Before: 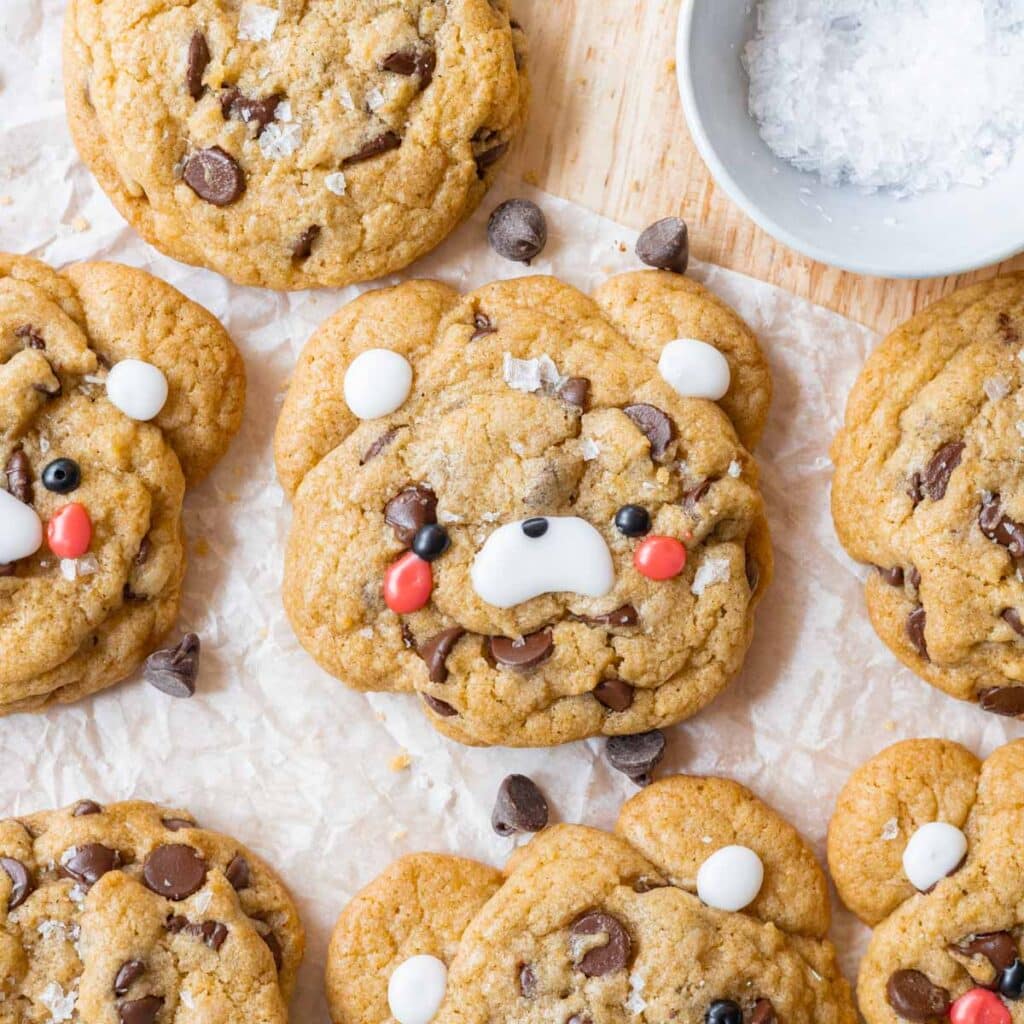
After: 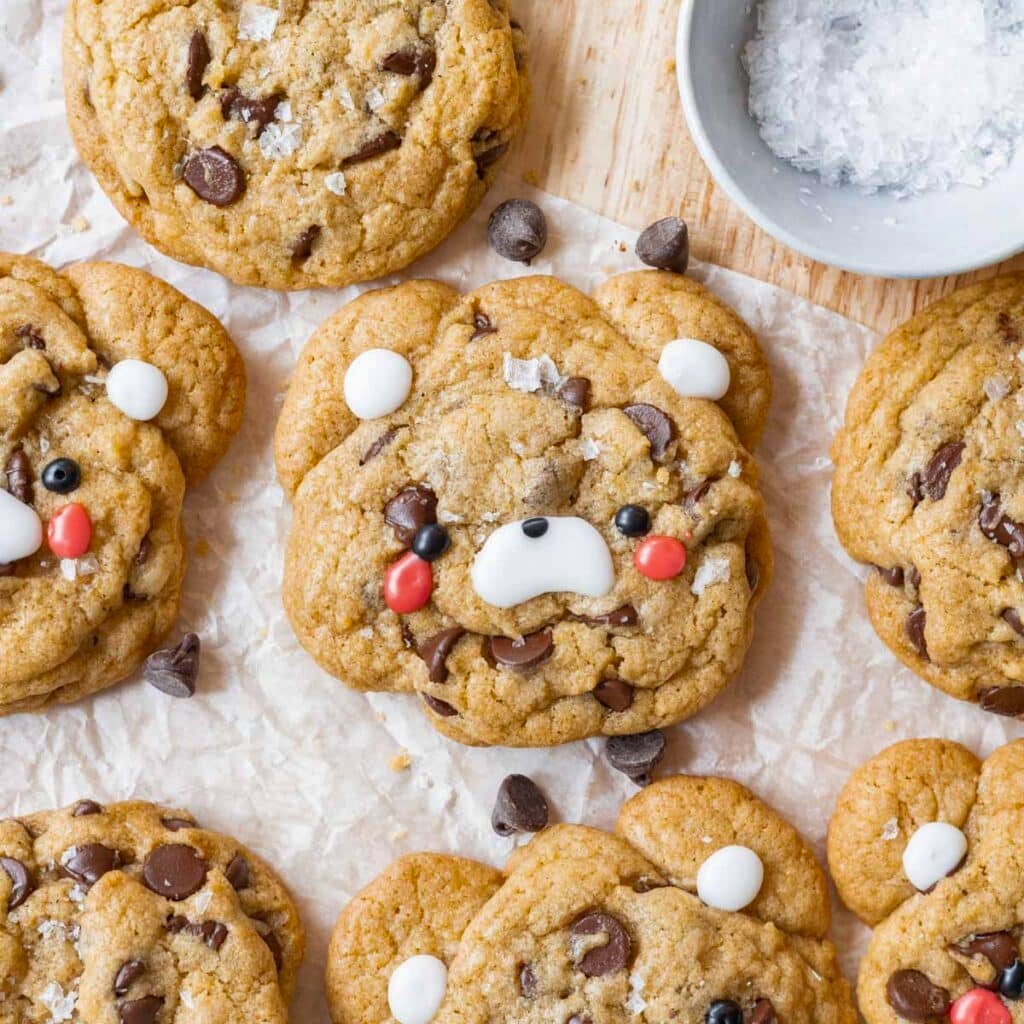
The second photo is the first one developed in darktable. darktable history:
shadows and highlights: shadows 33.62, highlights -46.56, compress 49.78%, soften with gaussian
